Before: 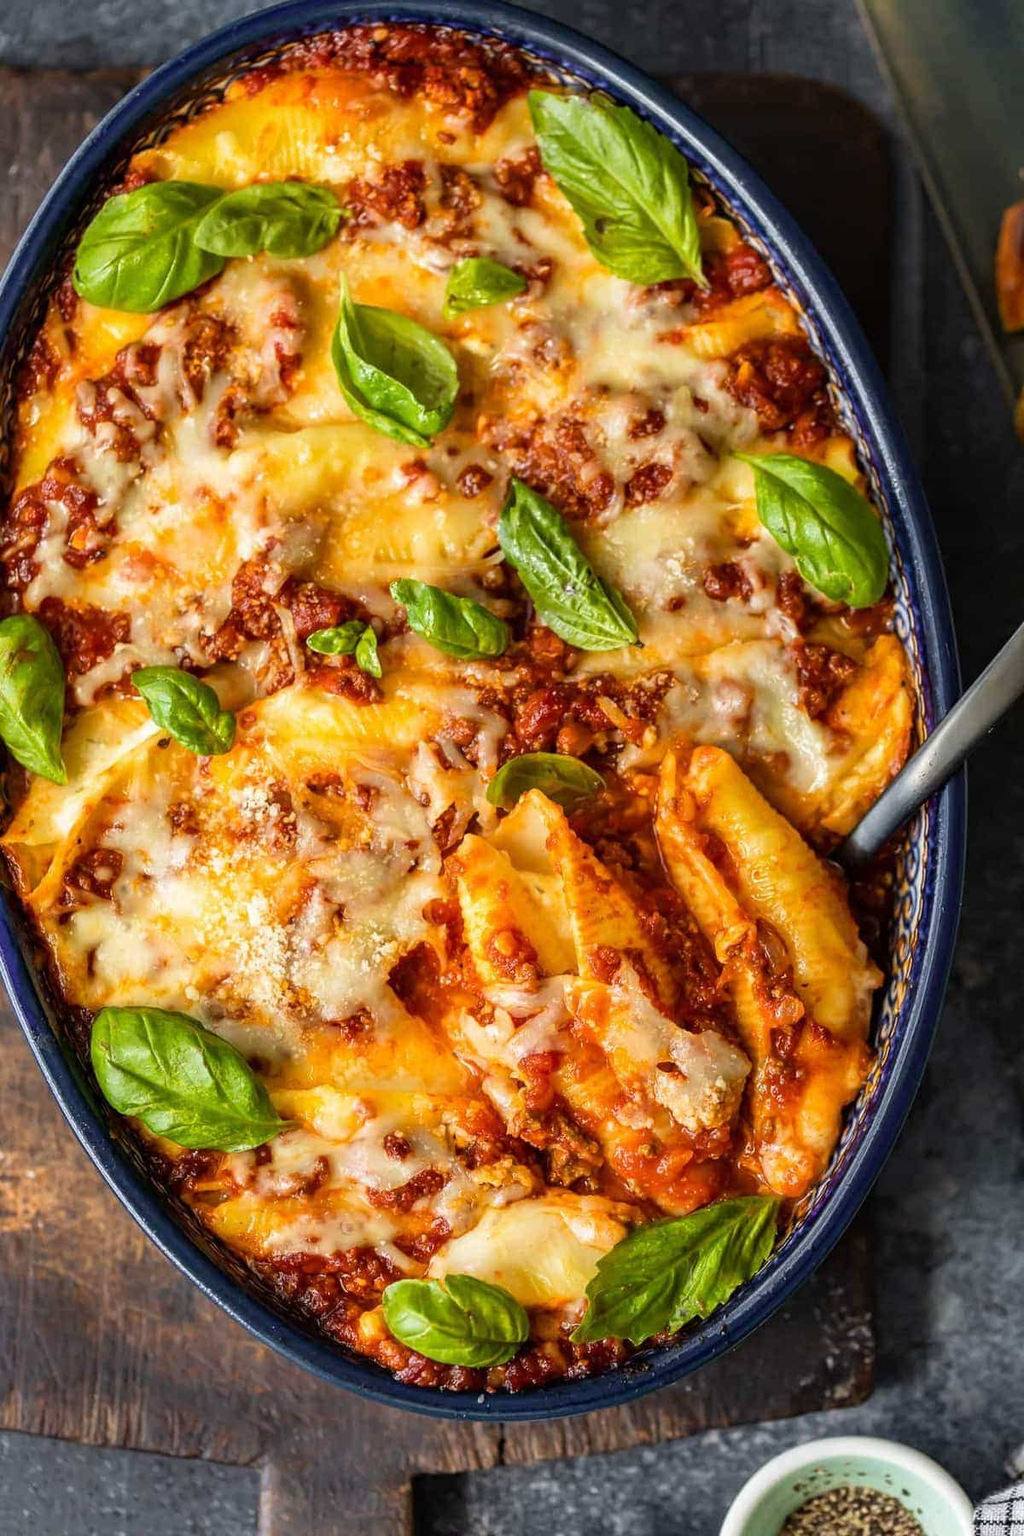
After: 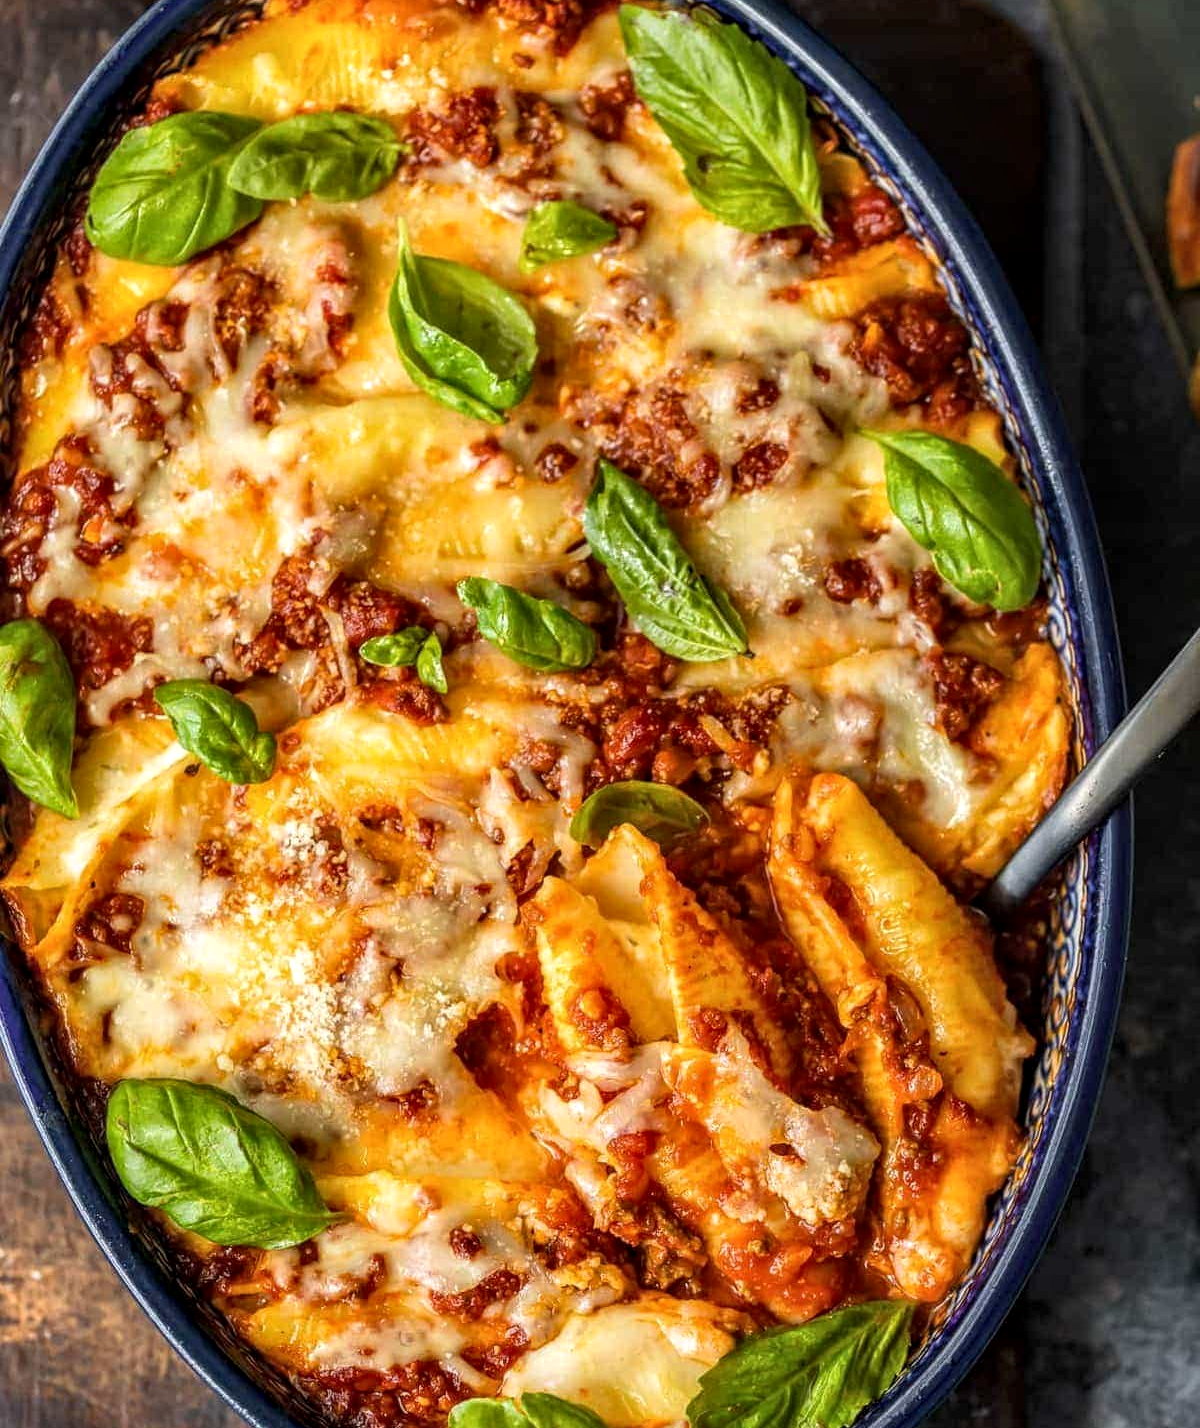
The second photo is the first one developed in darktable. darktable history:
crop and rotate: top 5.654%, bottom 14.993%
local contrast: detail 130%
